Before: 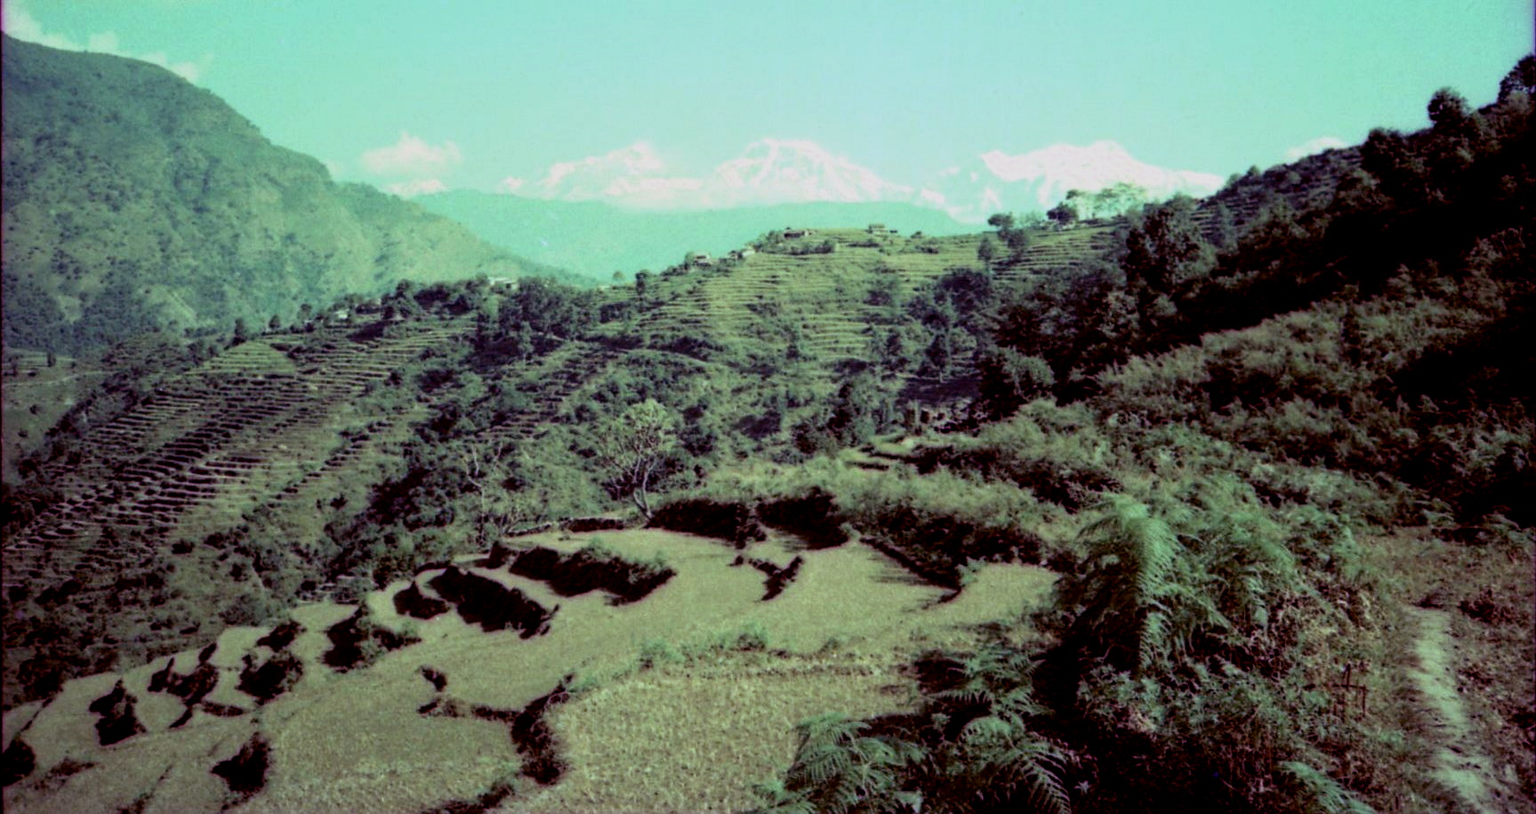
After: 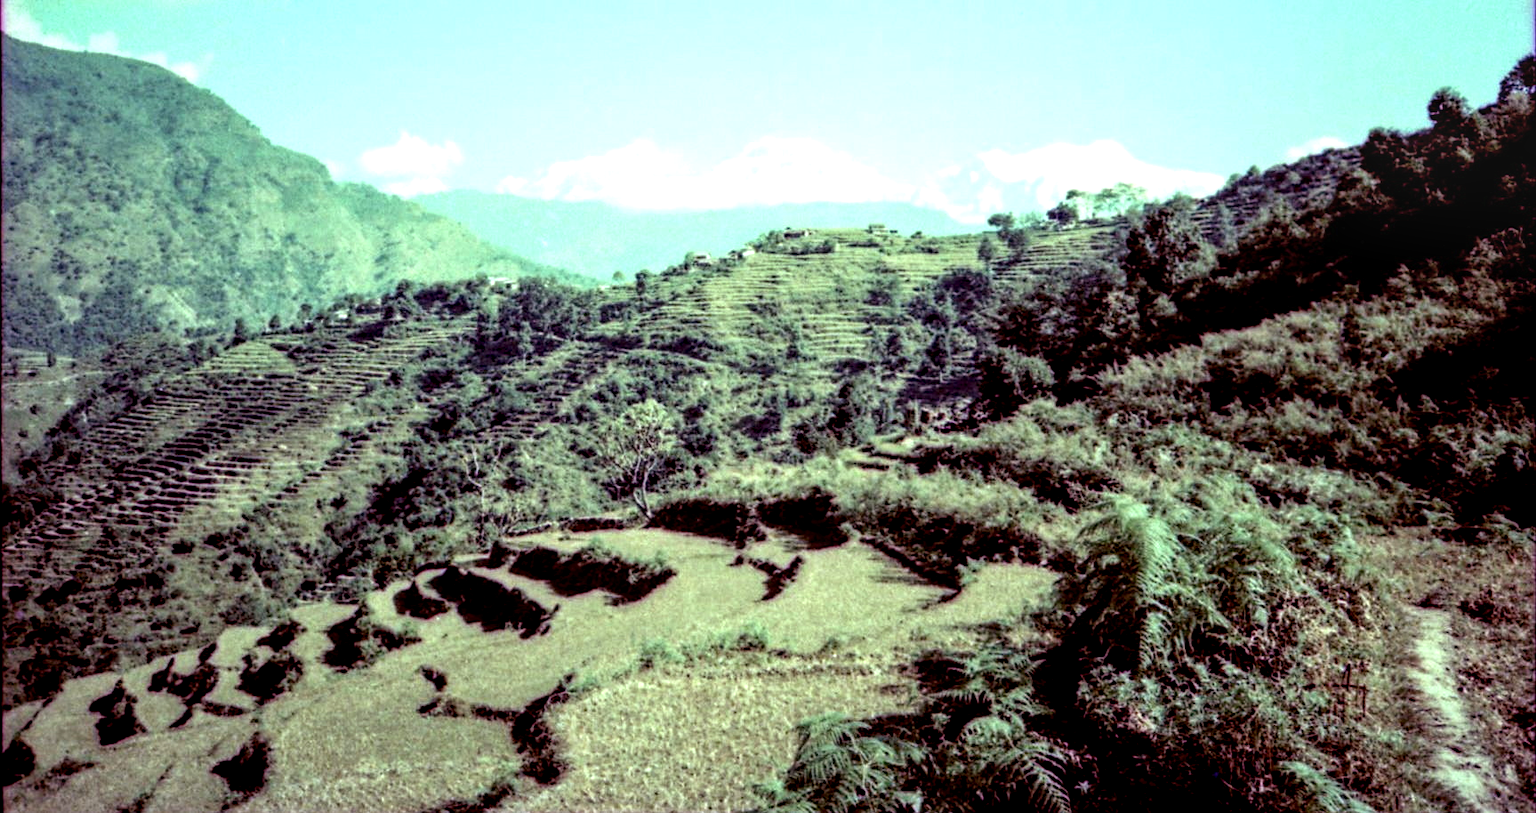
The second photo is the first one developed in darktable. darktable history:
exposure: exposure 0.774 EV, compensate exposure bias true, compensate highlight preservation false
local contrast: detail 150%
